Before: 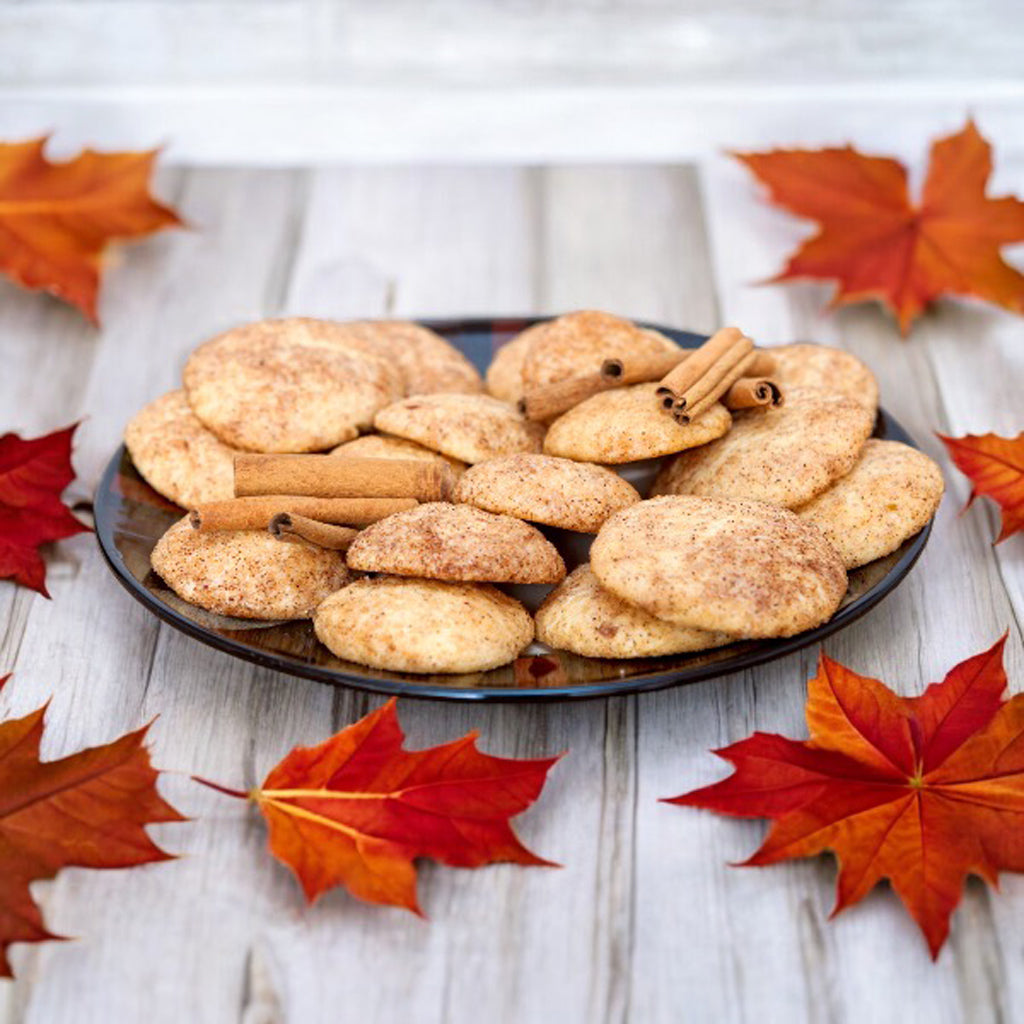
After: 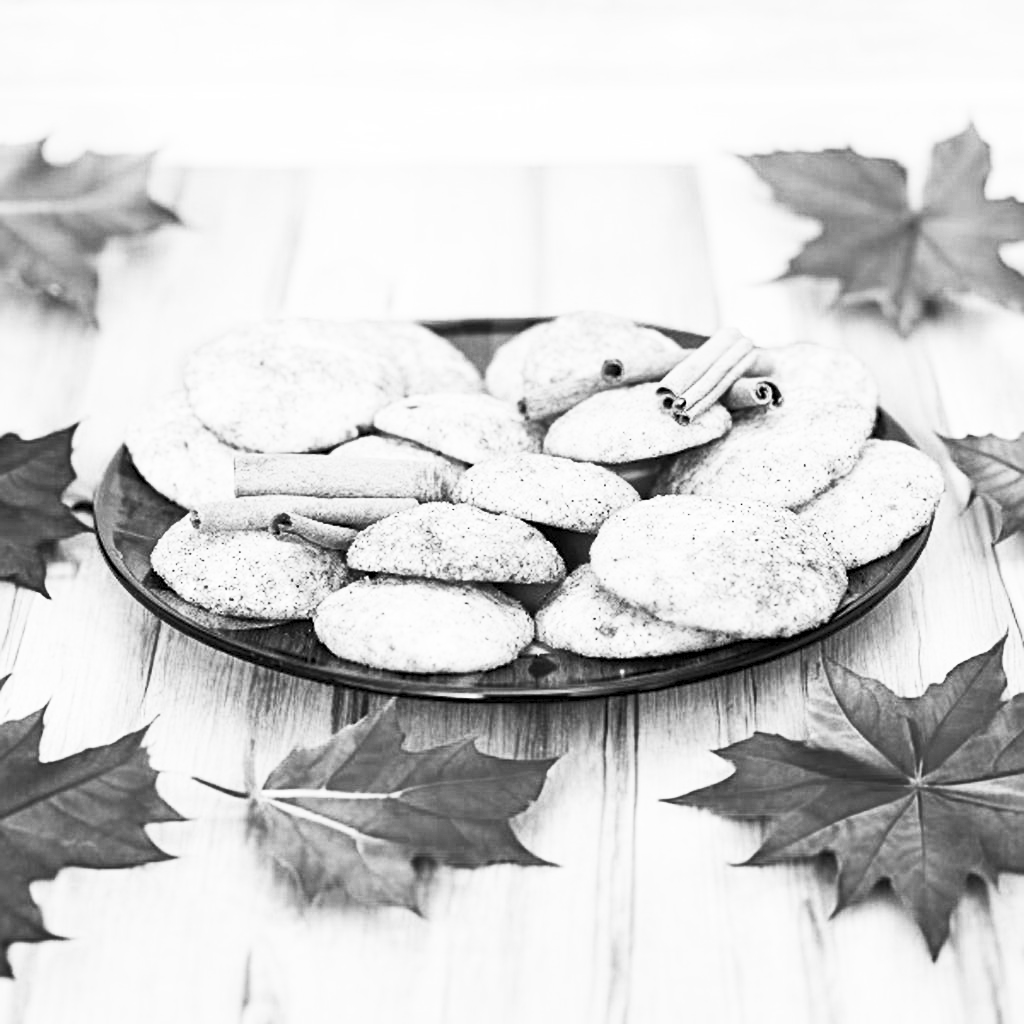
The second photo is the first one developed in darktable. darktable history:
color calibration: illuminant as shot in camera, x 0.358, y 0.373, temperature 4628.91 K
sharpen: radius 2.167, amount 0.381, threshold 0
contrast brightness saturation: contrast 0.53, brightness 0.47, saturation -1
